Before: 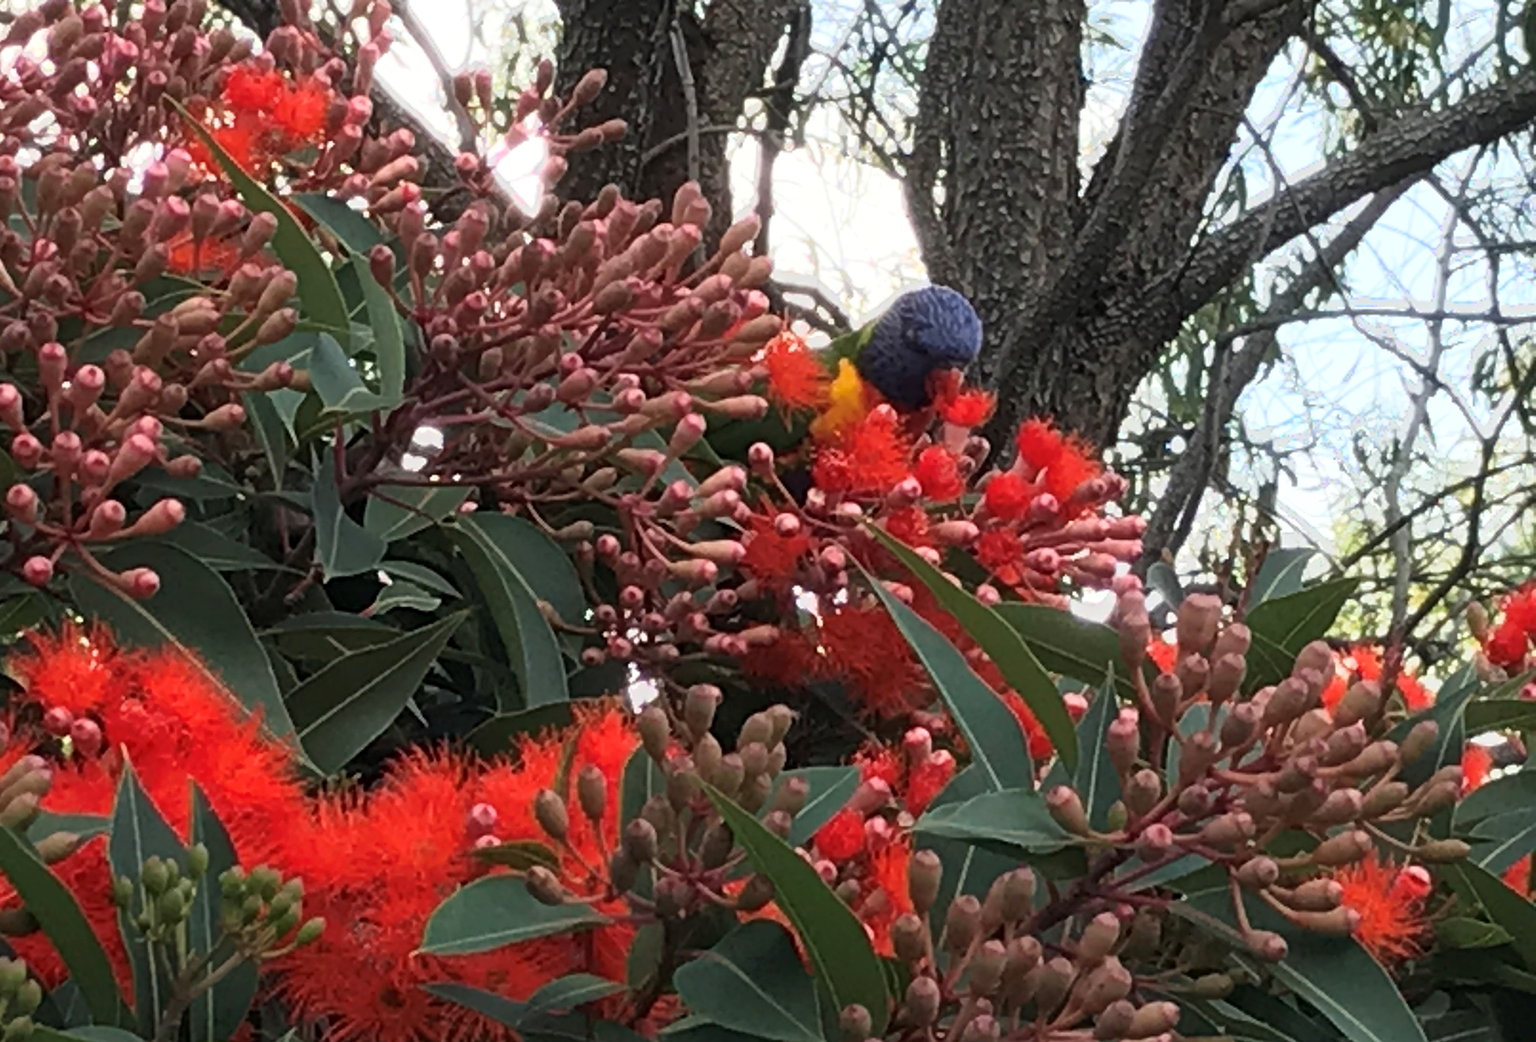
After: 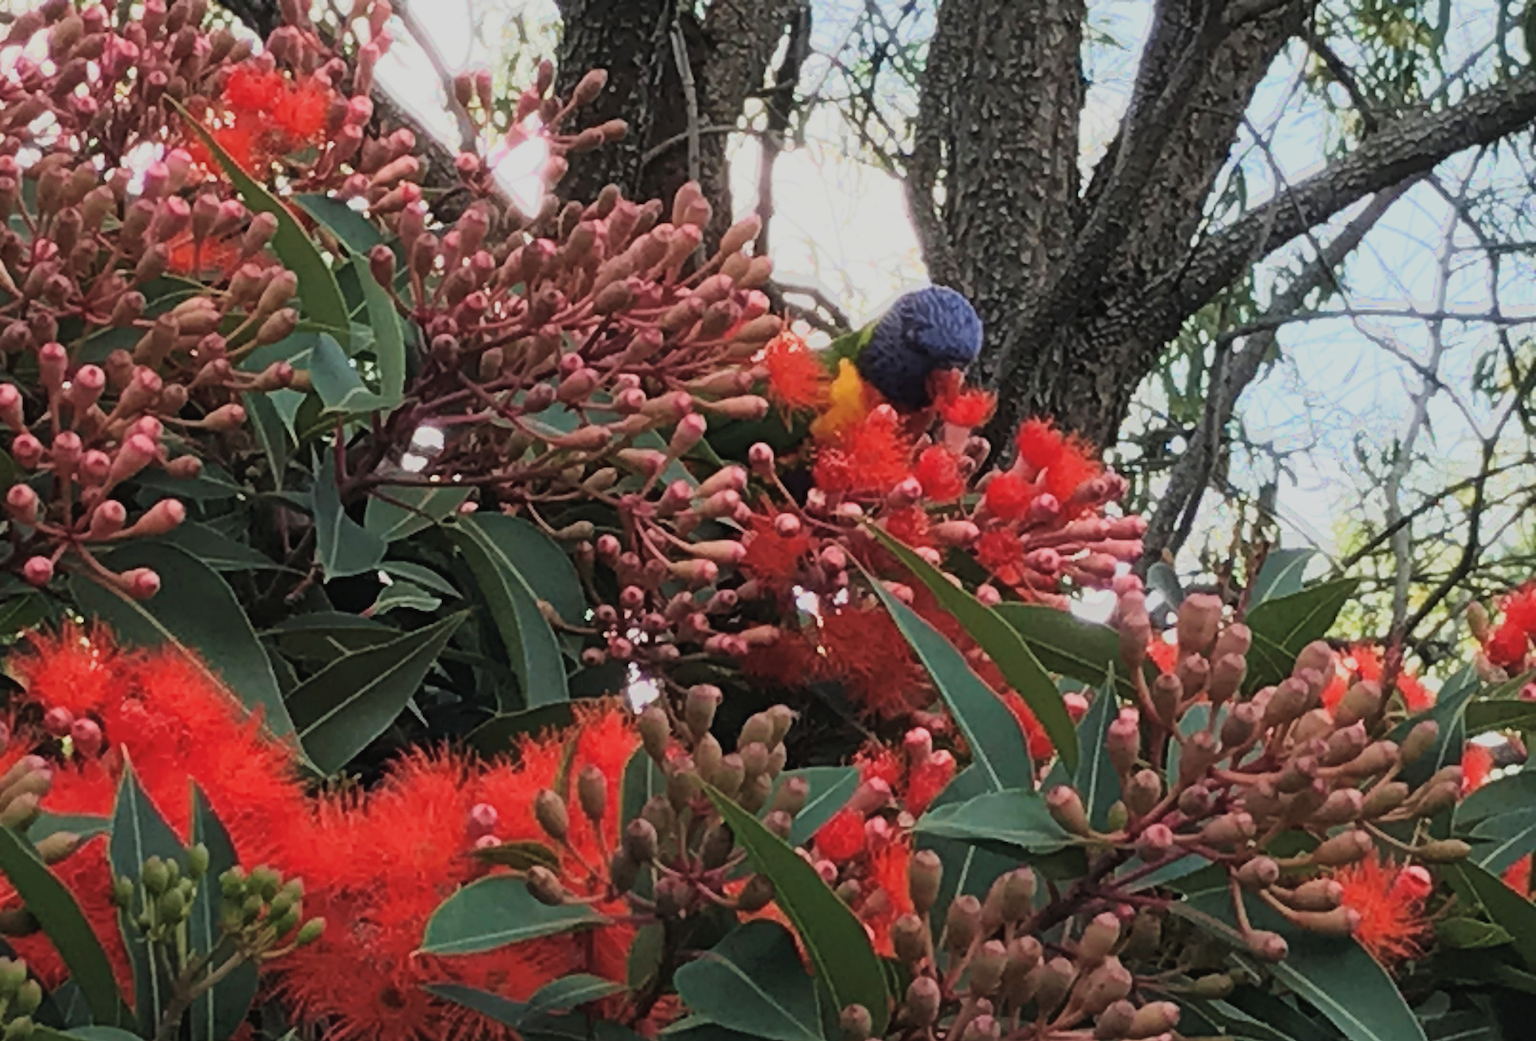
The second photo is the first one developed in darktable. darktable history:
velvia: on, module defaults
filmic rgb: black relative exposure -7.65 EV, white relative exposure 4.56 EV, hardness 3.61
exposure: black level correction -0.008, exposure 0.067 EV, compensate highlight preservation false
